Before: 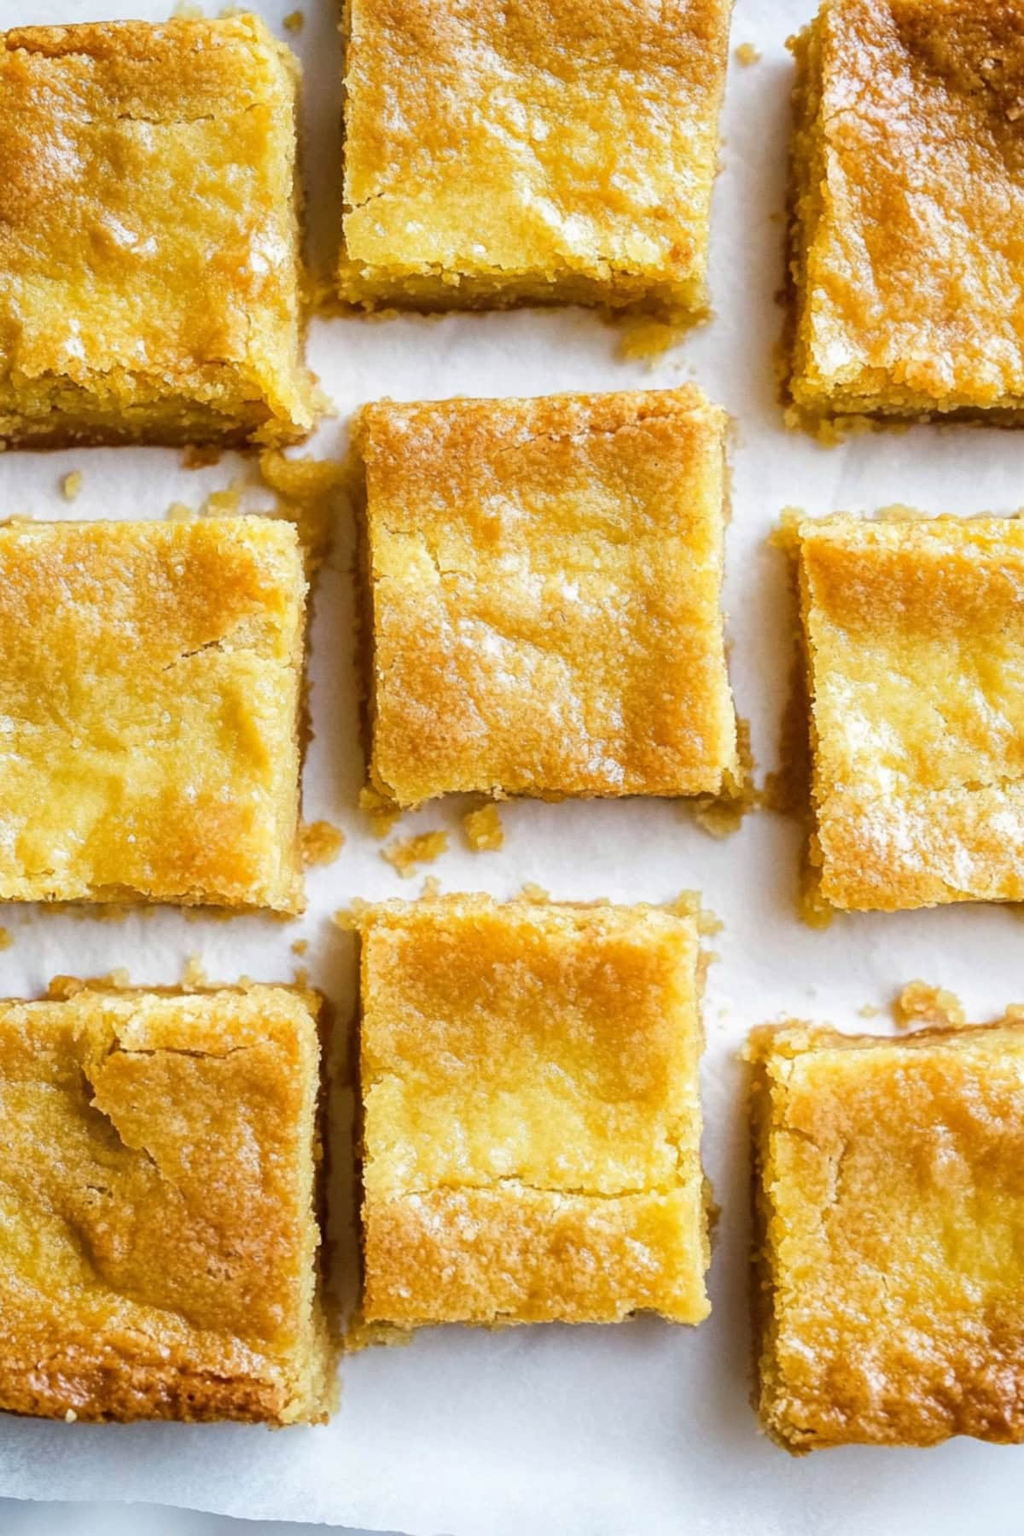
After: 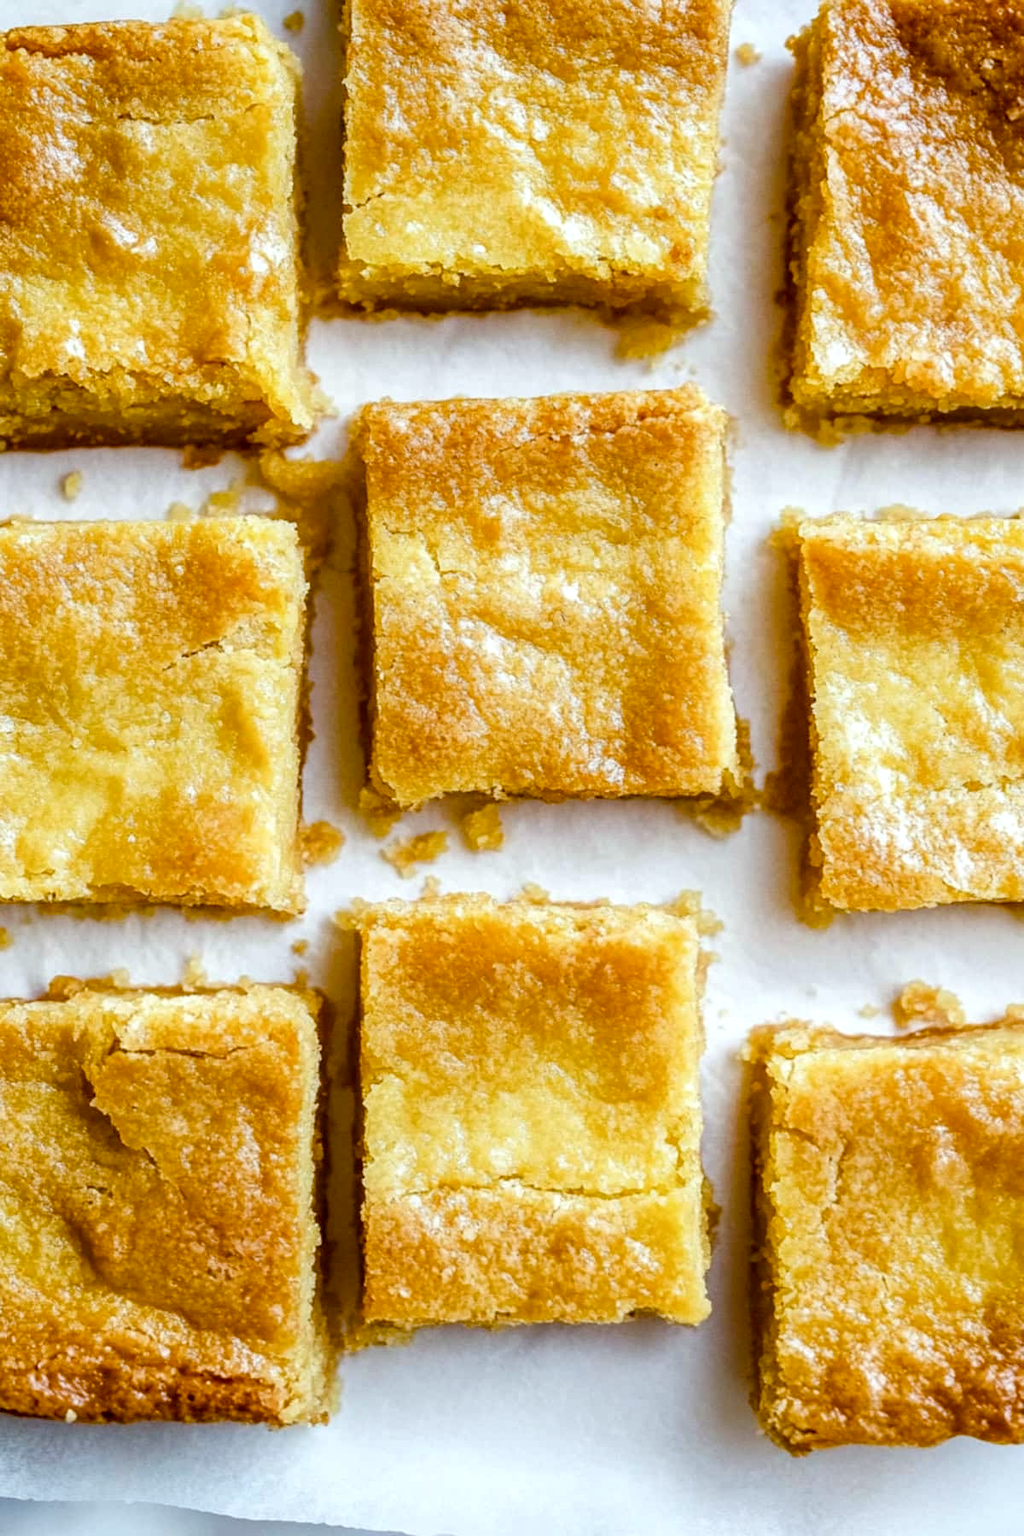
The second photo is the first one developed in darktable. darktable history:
color balance rgb: perceptual saturation grading › global saturation 20%, perceptual saturation grading › highlights -25%, perceptual saturation grading › shadows 50%
local contrast: on, module defaults
color correction: highlights a* -2.73, highlights b* -2.09, shadows a* 2.41, shadows b* 2.73
